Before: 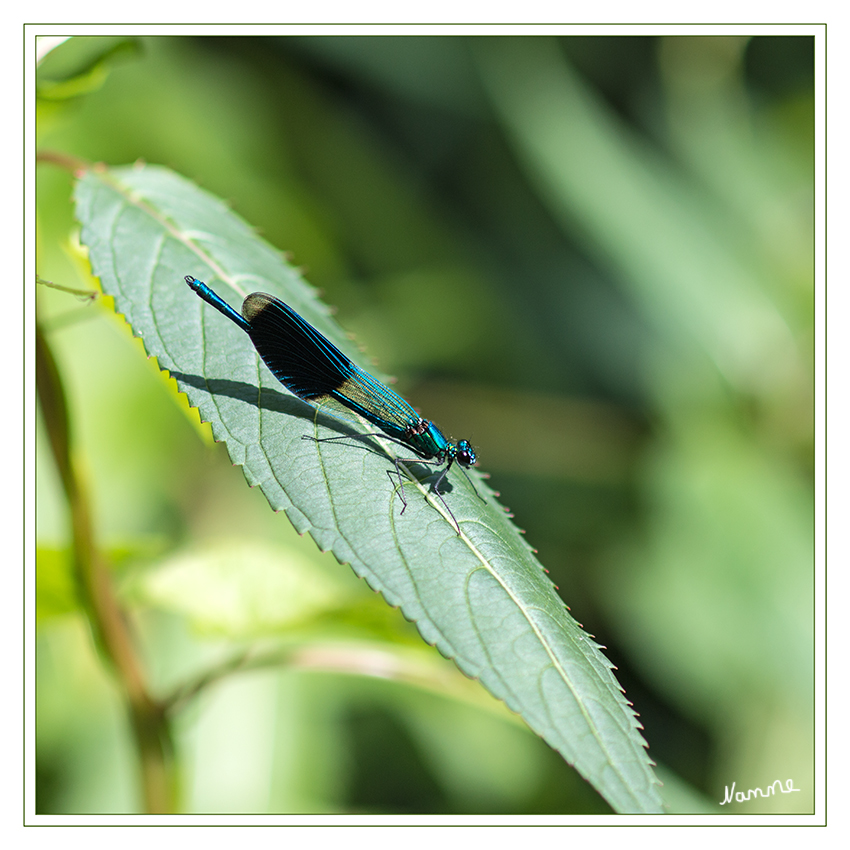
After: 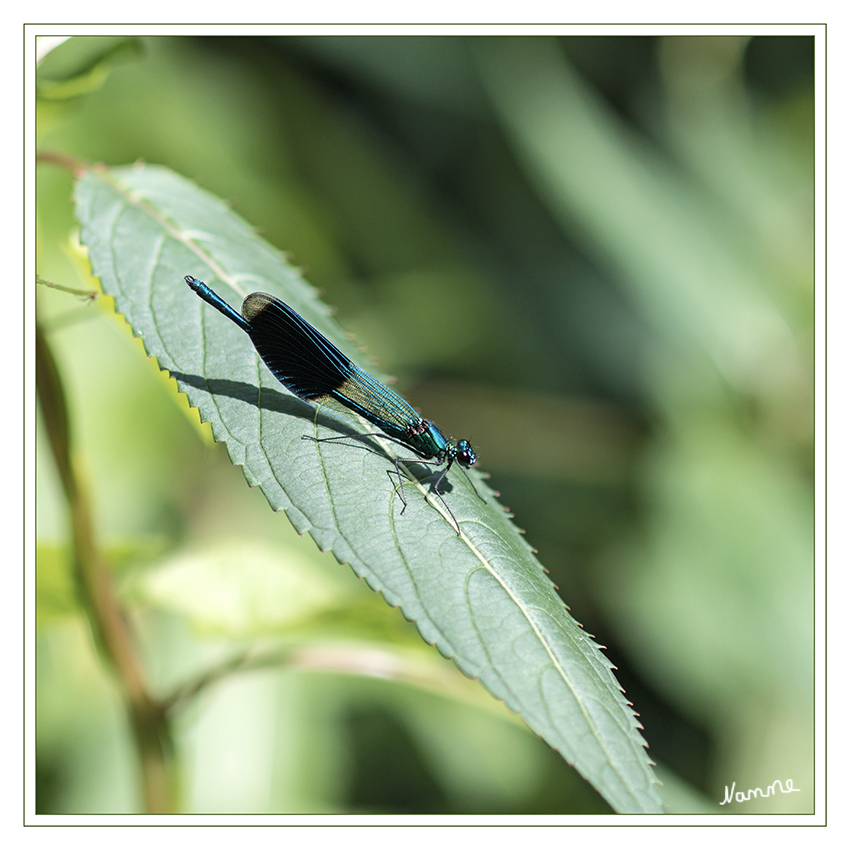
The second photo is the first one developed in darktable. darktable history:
color correction: highlights b* -0.013, saturation 0.776
